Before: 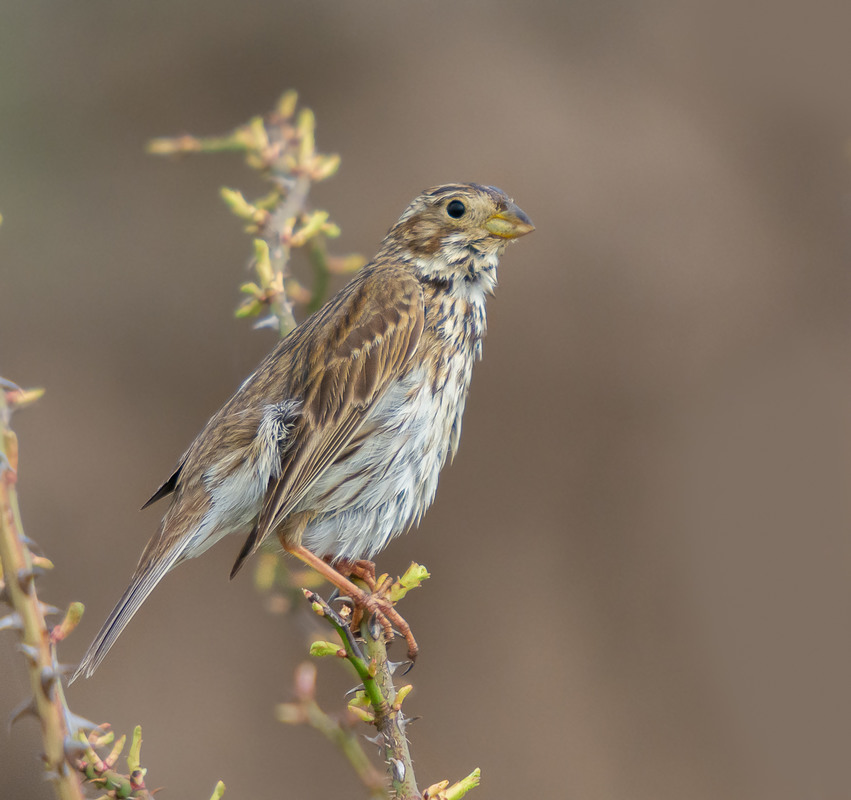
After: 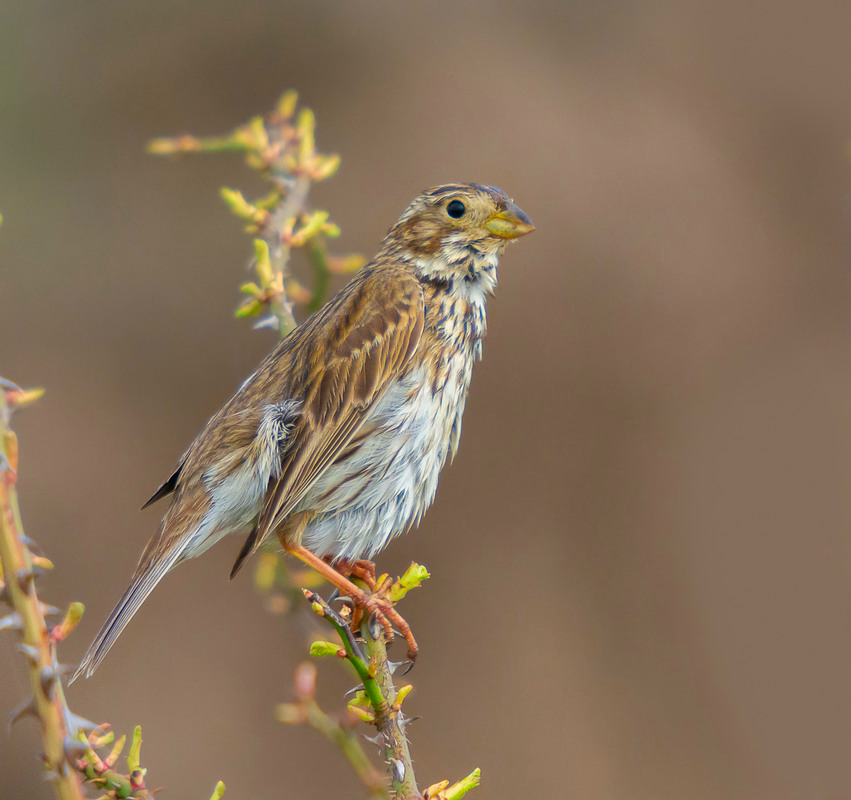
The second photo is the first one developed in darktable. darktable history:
color zones: curves: ch1 [(0.25, 0.61) (0.75, 0.248)], mix 100.47%, process mode strong
